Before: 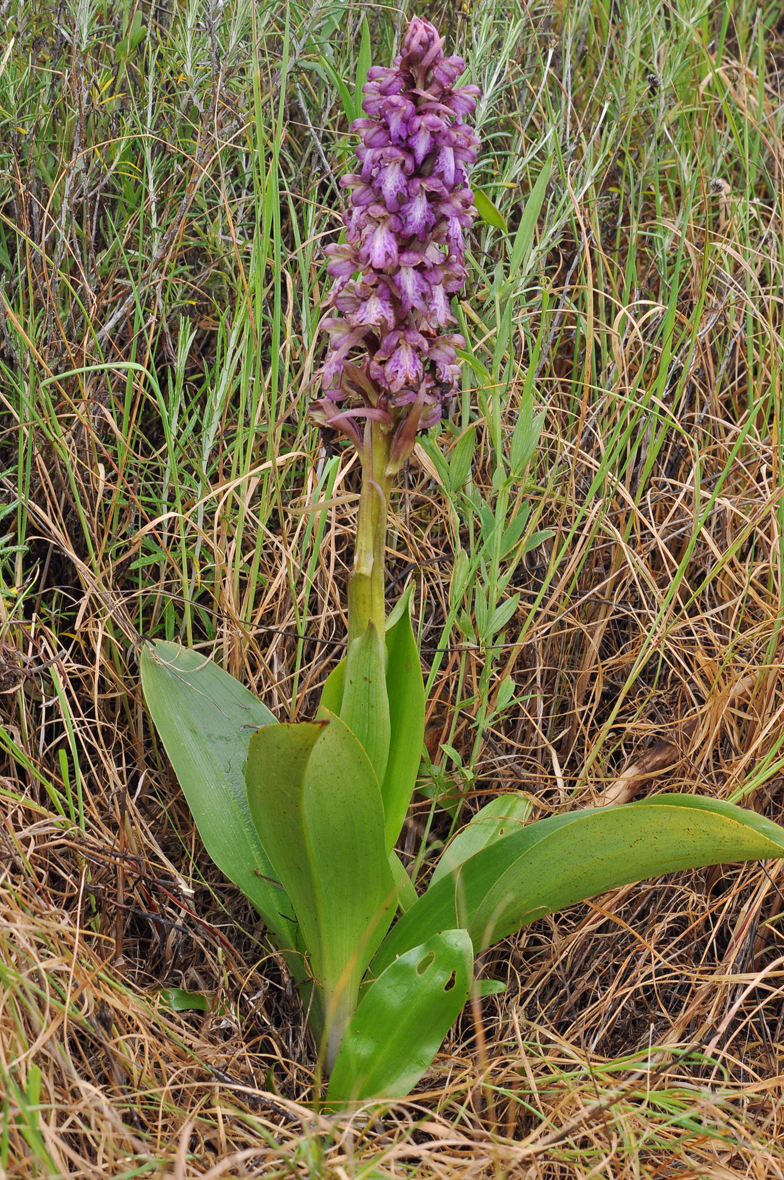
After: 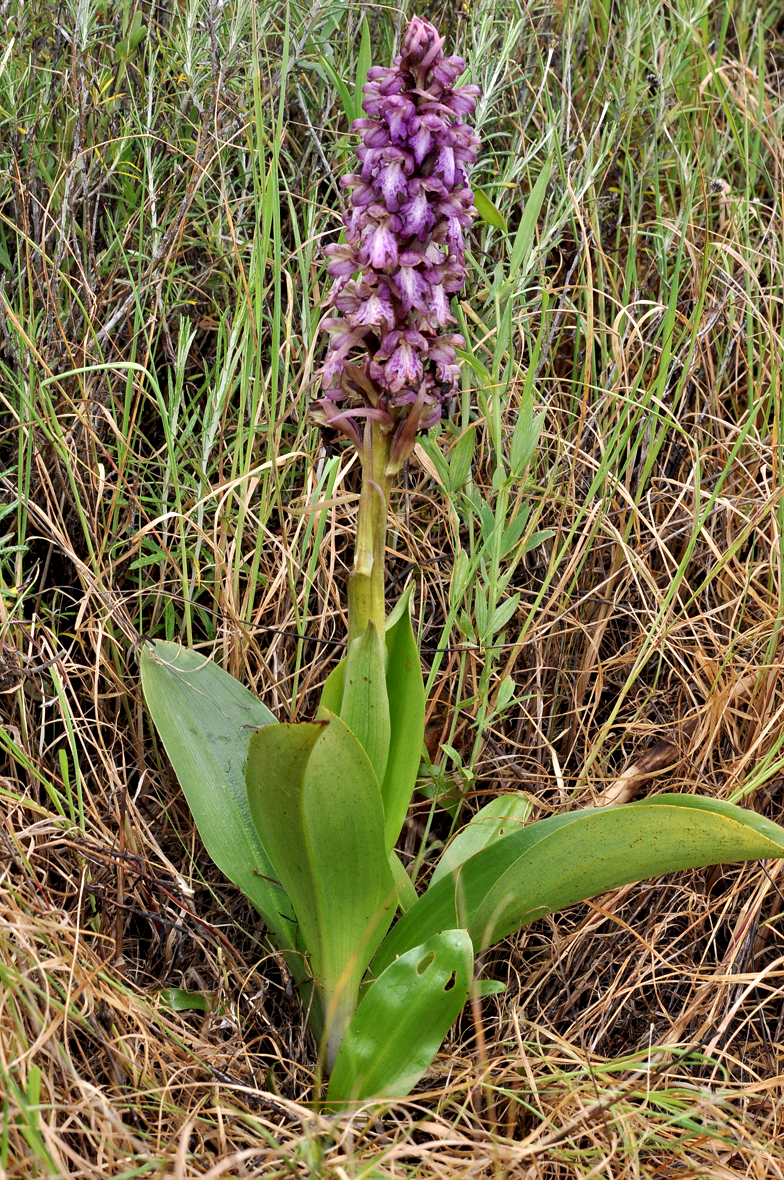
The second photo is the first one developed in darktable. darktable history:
contrast equalizer: octaves 7, y [[0.586, 0.584, 0.576, 0.565, 0.552, 0.539], [0.5 ×6], [0.97, 0.959, 0.919, 0.859, 0.789, 0.717], [0 ×6], [0 ×6]]
